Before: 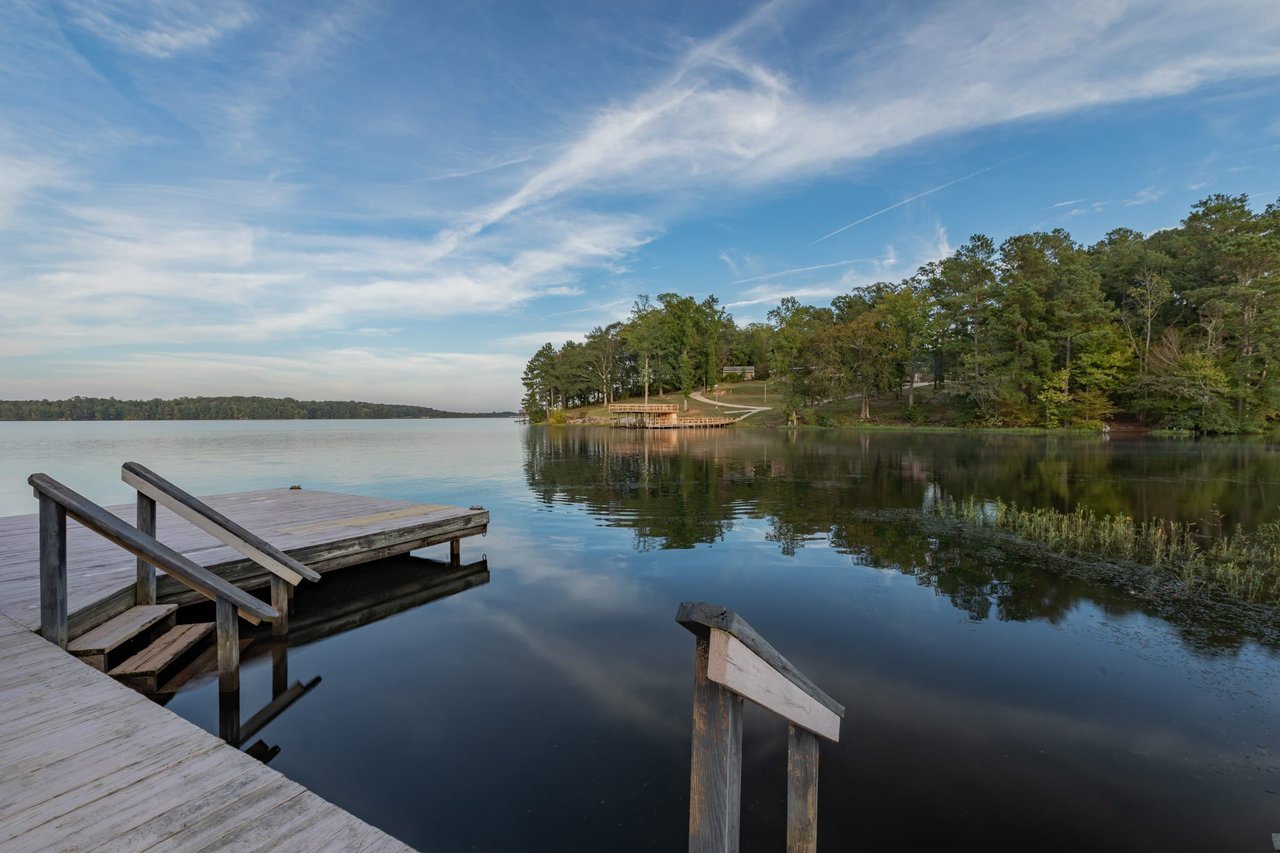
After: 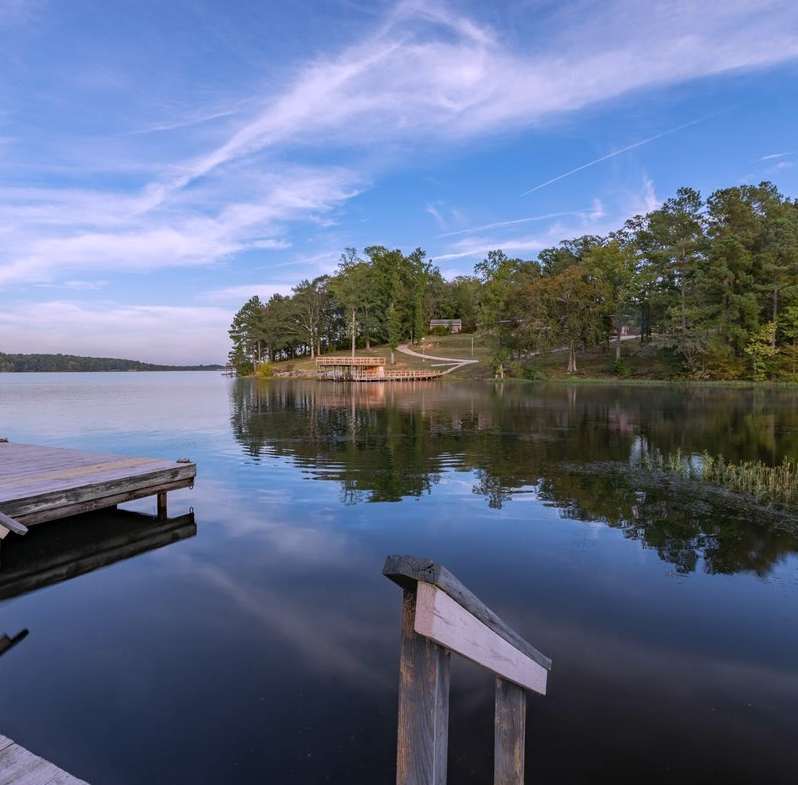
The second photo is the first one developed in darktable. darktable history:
crop and rotate: left 22.918%, top 5.629%, right 14.711%, bottom 2.247%
white balance: red 1.042, blue 1.17
